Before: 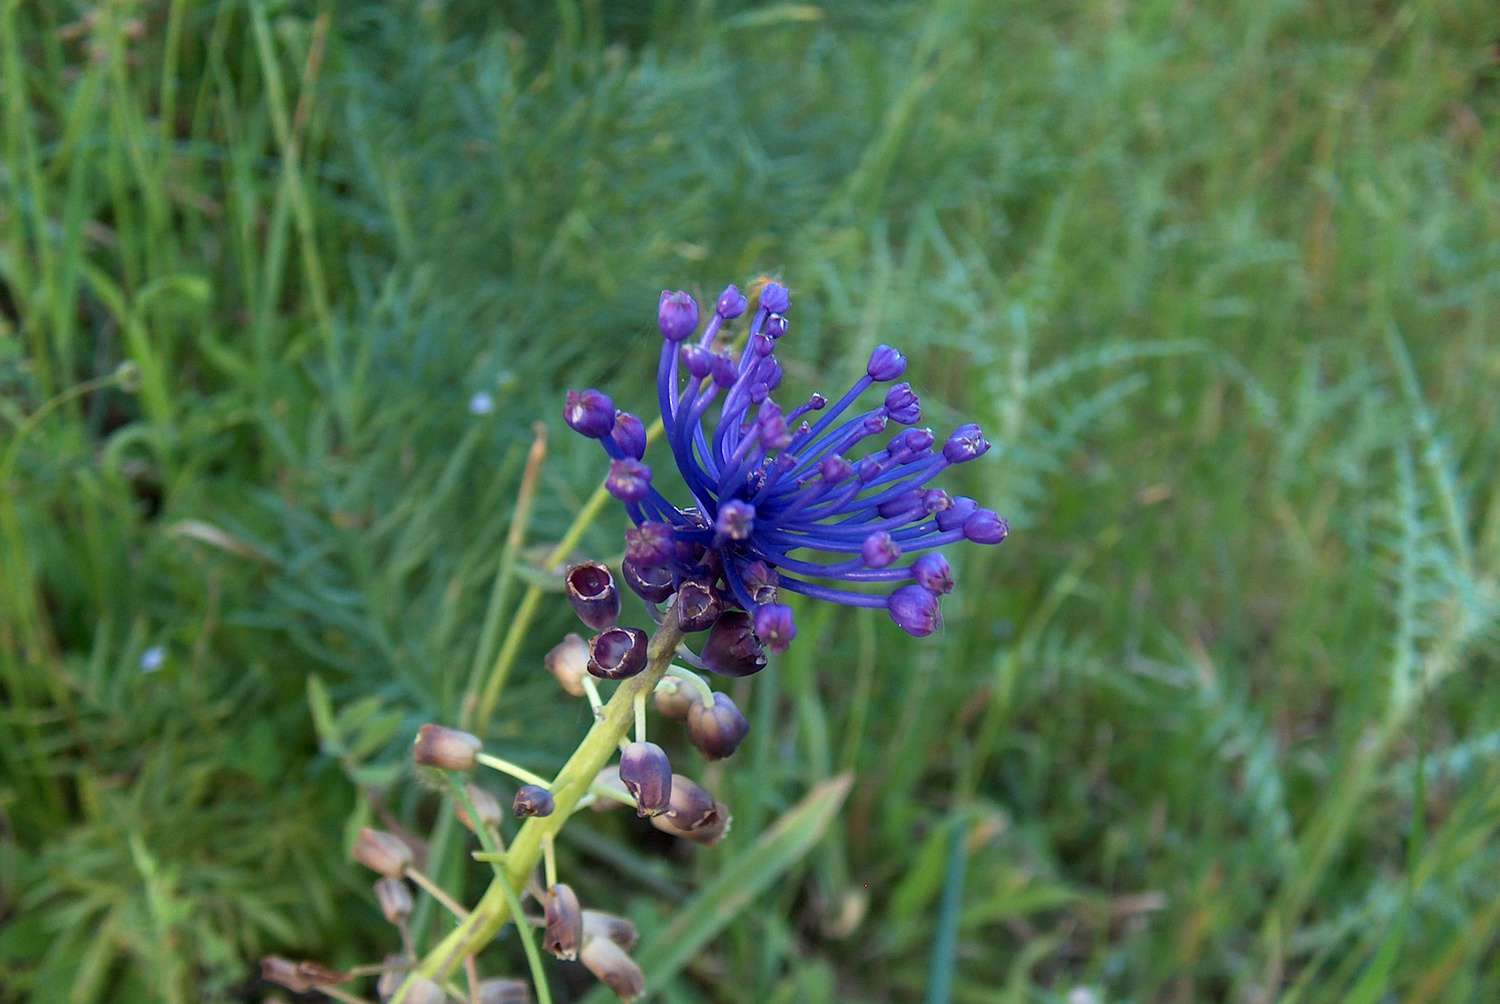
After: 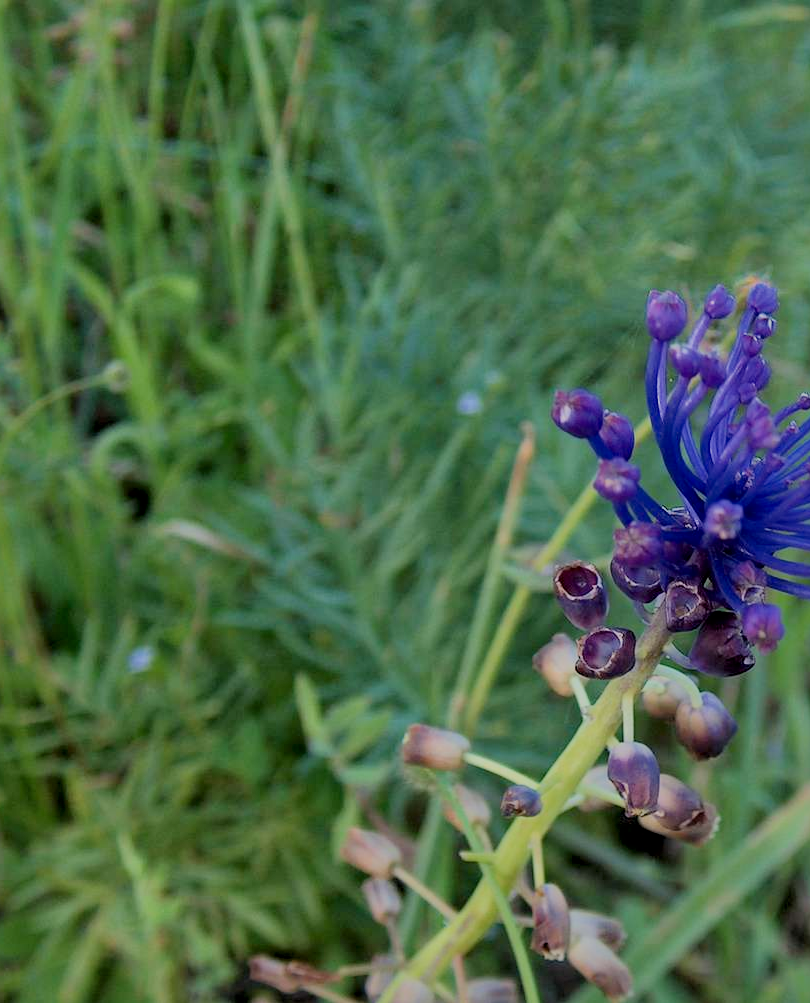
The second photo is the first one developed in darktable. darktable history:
local contrast: mode bilateral grid, contrast 21, coarseness 50, detail 150%, midtone range 0.2
crop: left 0.829%, right 45.145%, bottom 0.081%
filmic rgb: black relative exposure -7.01 EV, white relative exposure 5.96 EV, target black luminance 0%, hardness 2.76, latitude 60.6%, contrast 0.688, highlights saturation mix 11.34%, shadows ↔ highlights balance -0.134%, add noise in highlights 0.001, color science v3 (2019), use custom middle-gray values true, contrast in highlights soft
